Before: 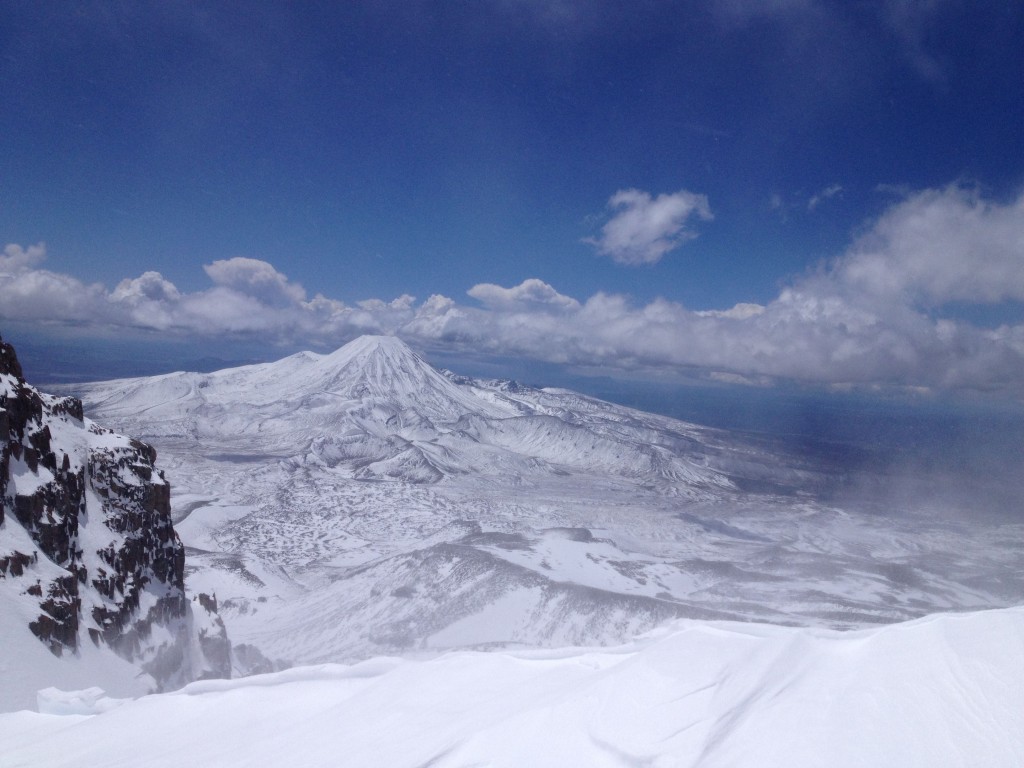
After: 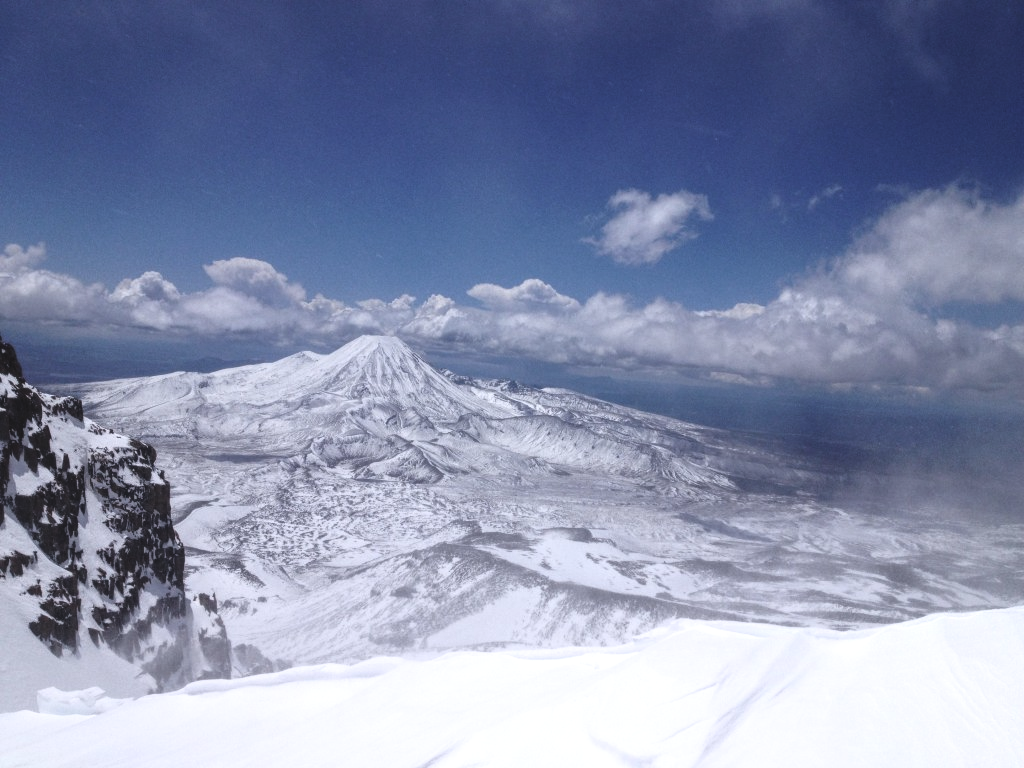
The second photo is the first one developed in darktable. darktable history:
local contrast: detail 130%
exposure: black level correction -0.026, exposure -0.119 EV, compensate highlight preservation false
filmic rgb: black relative exposure -9.05 EV, white relative exposure 2.31 EV, threshold 2.94 EV, hardness 7.49, color science v6 (2022), iterations of high-quality reconstruction 0, enable highlight reconstruction true
